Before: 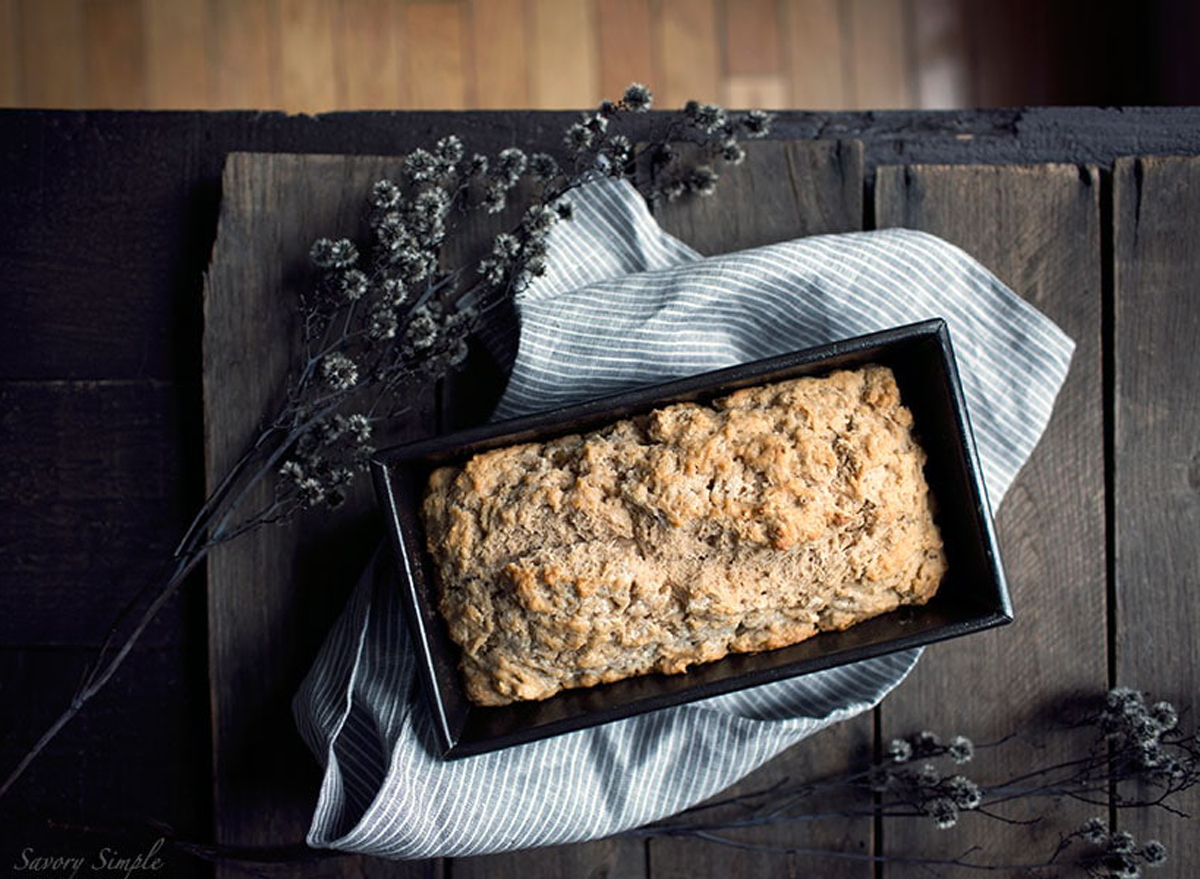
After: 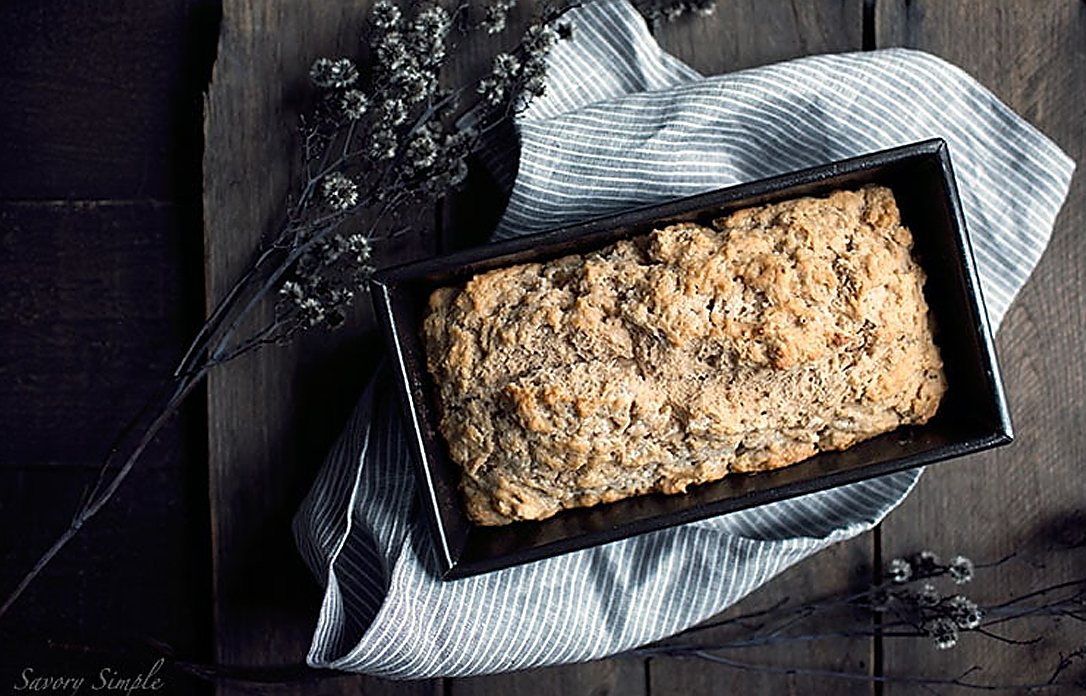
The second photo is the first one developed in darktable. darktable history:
crop: top 20.551%, right 9.465%, bottom 0.257%
sharpen: radius 1.386, amount 1.249, threshold 0.683
